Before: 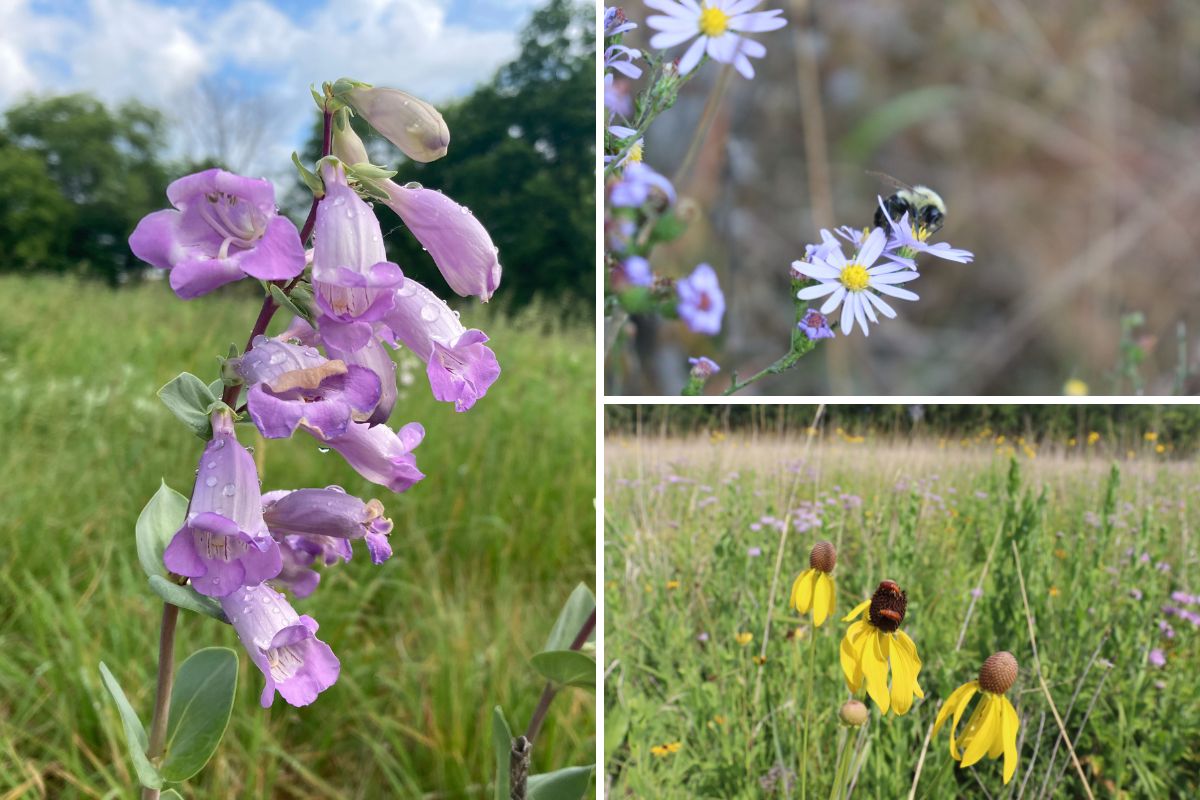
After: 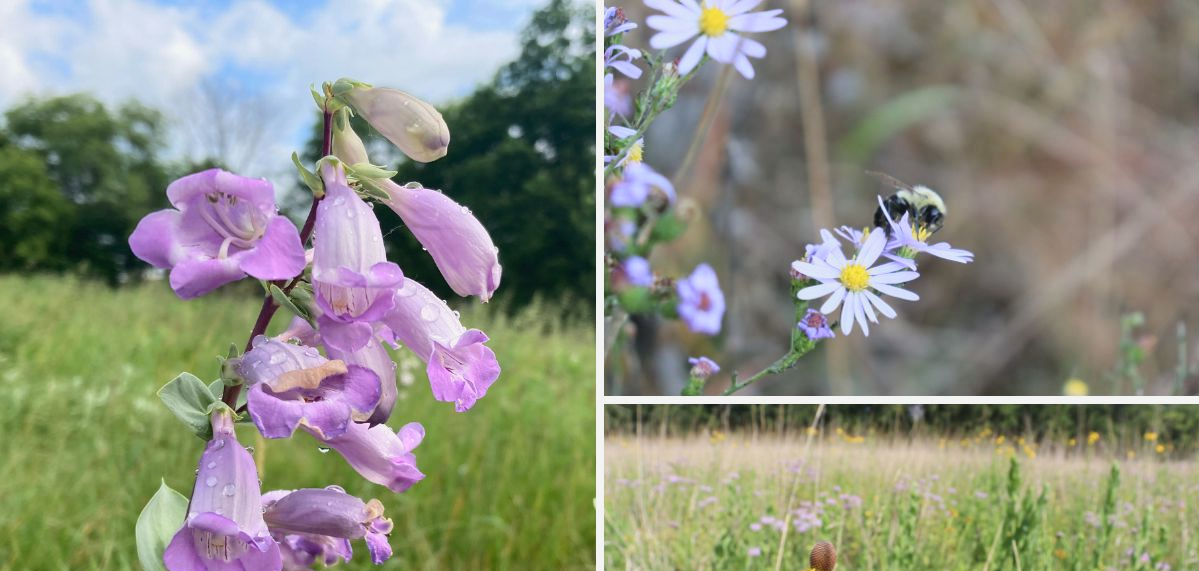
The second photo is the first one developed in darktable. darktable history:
contrast brightness saturation: saturation -0.067
tone curve: curves: ch0 [(0, 0.025) (0.15, 0.143) (0.452, 0.486) (0.751, 0.788) (1, 0.961)]; ch1 [(0, 0) (0.43, 0.408) (0.476, 0.469) (0.497, 0.507) (0.546, 0.571) (0.566, 0.607) (0.62, 0.657) (1, 1)]; ch2 [(0, 0) (0.386, 0.397) (0.505, 0.498) (0.547, 0.546) (0.579, 0.58) (1, 1)], color space Lab, linked channels, preserve colors none
crop: right 0.001%, bottom 28.575%
